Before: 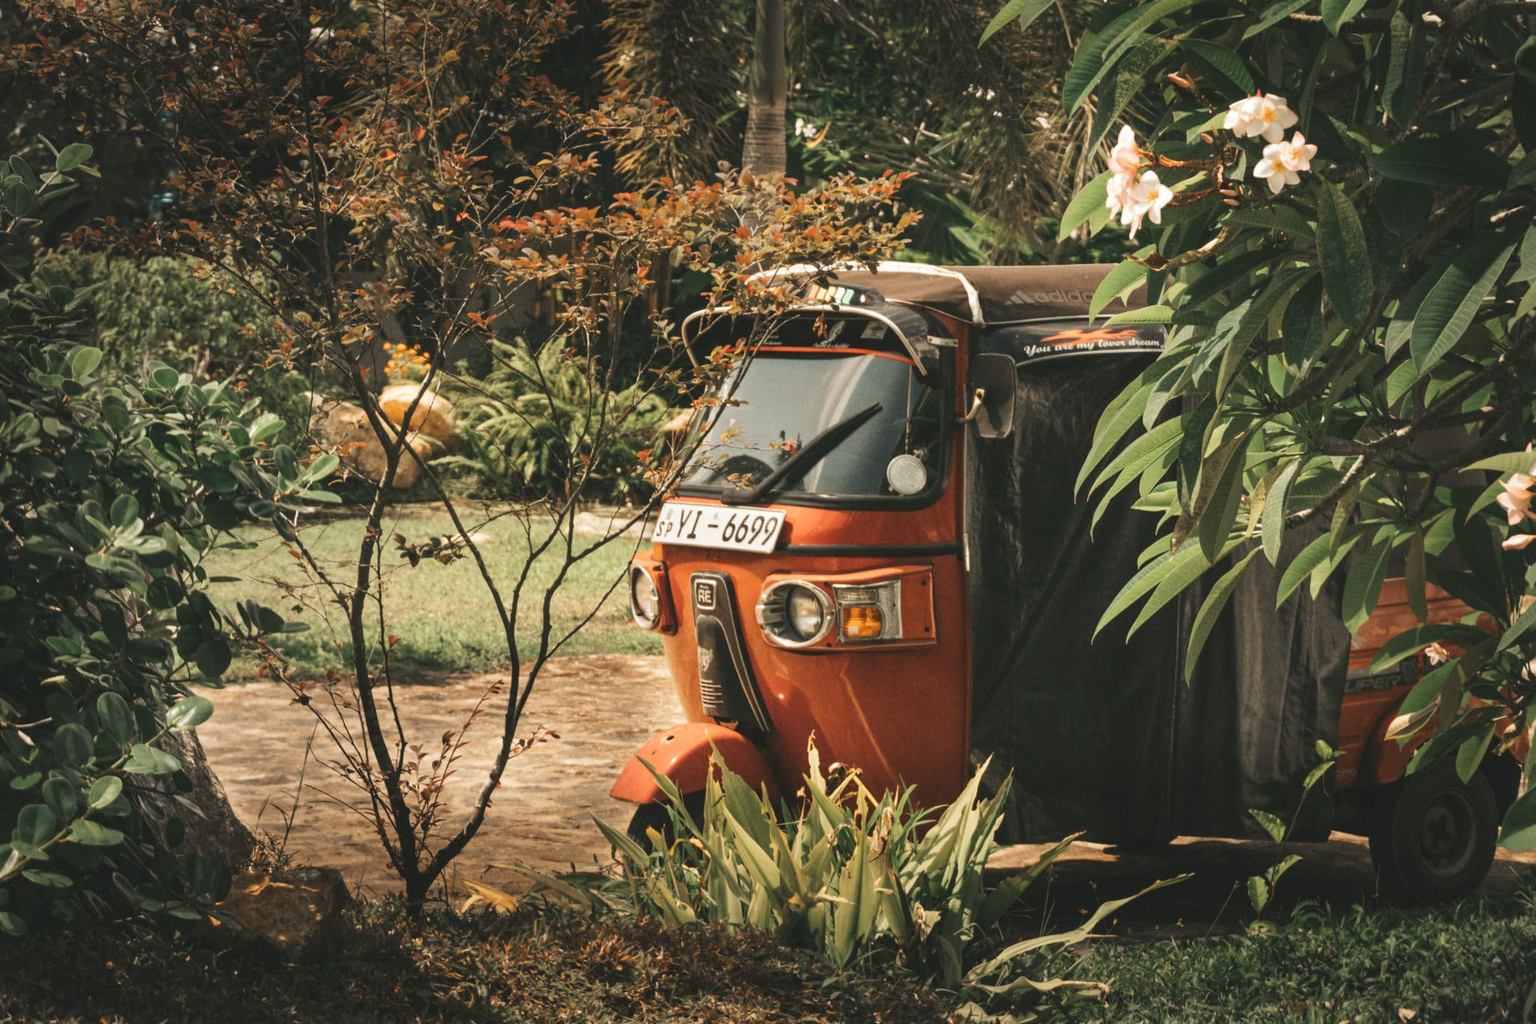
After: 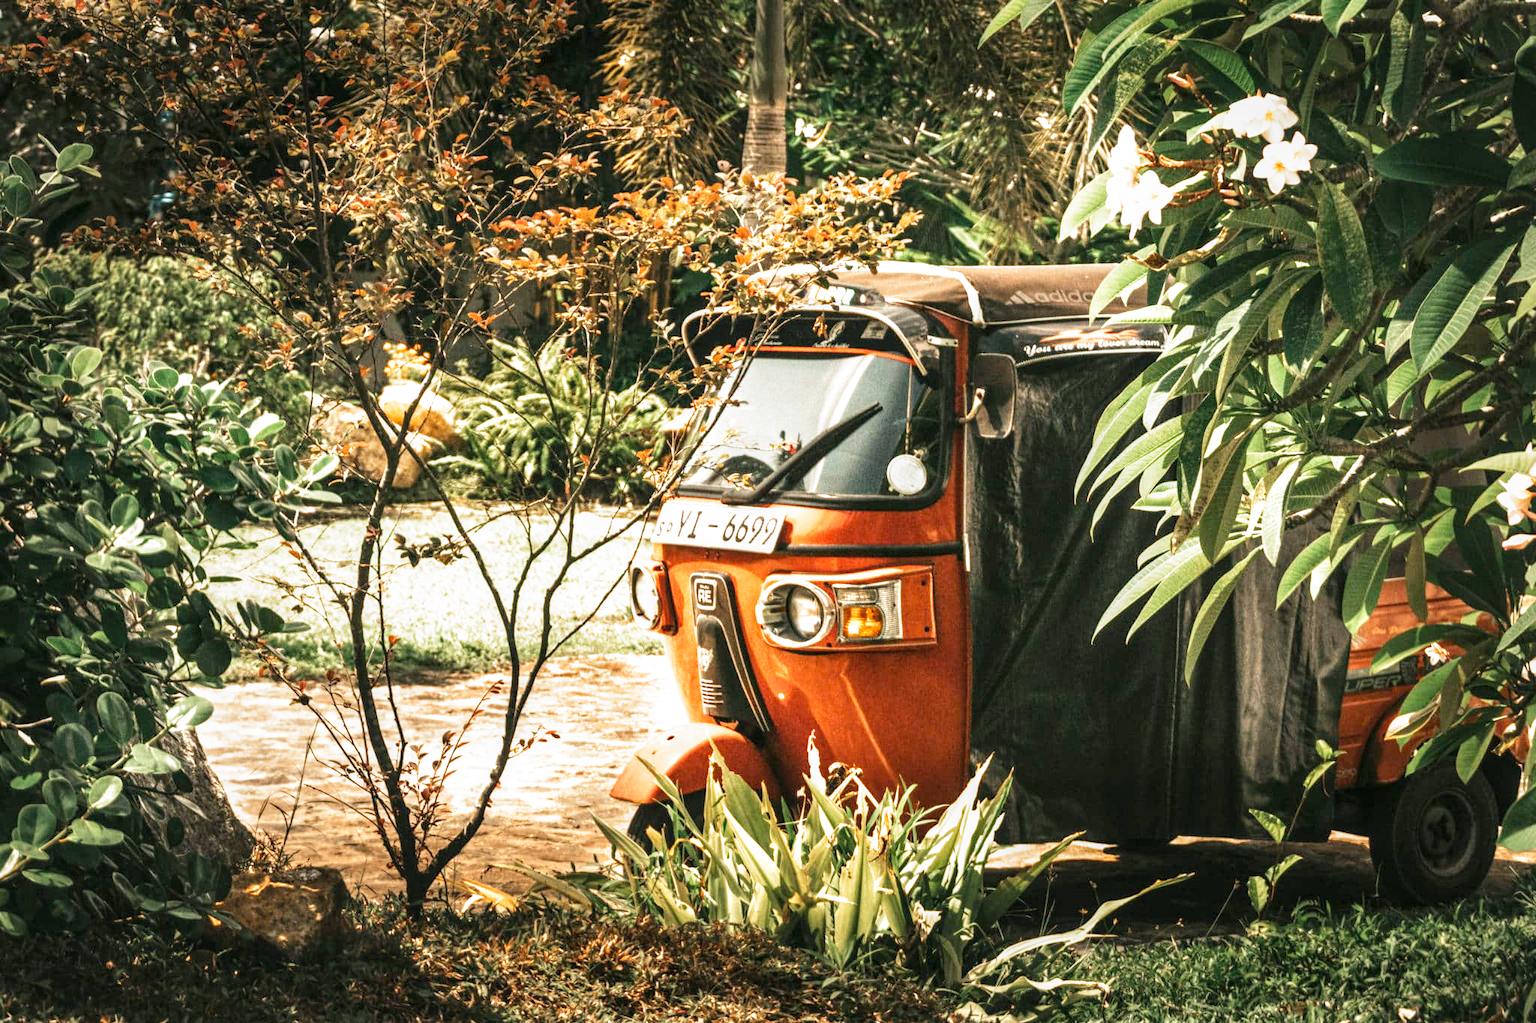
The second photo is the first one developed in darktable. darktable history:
local contrast: on, module defaults
filmic rgb: middle gray luminance 8.8%, black relative exposure -6.3 EV, white relative exposure 2.7 EV, threshold 6 EV, target black luminance 0%, hardness 4.74, latitude 73.47%, contrast 1.332, shadows ↔ highlights balance 10.13%, add noise in highlights 0, preserve chrominance no, color science v3 (2019), use custom middle-gray values true, iterations of high-quality reconstruction 0, contrast in highlights soft, enable highlight reconstruction true
